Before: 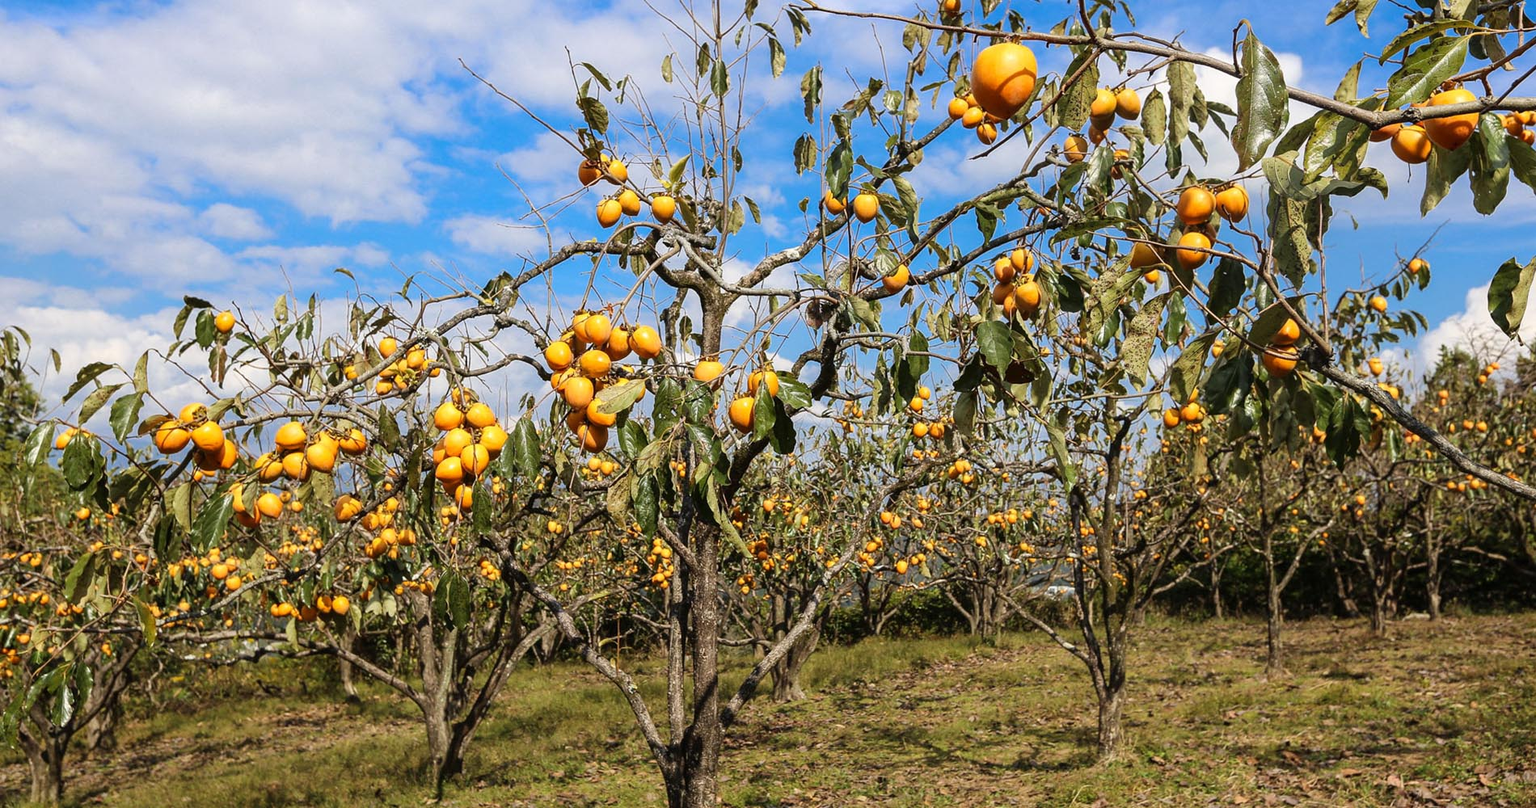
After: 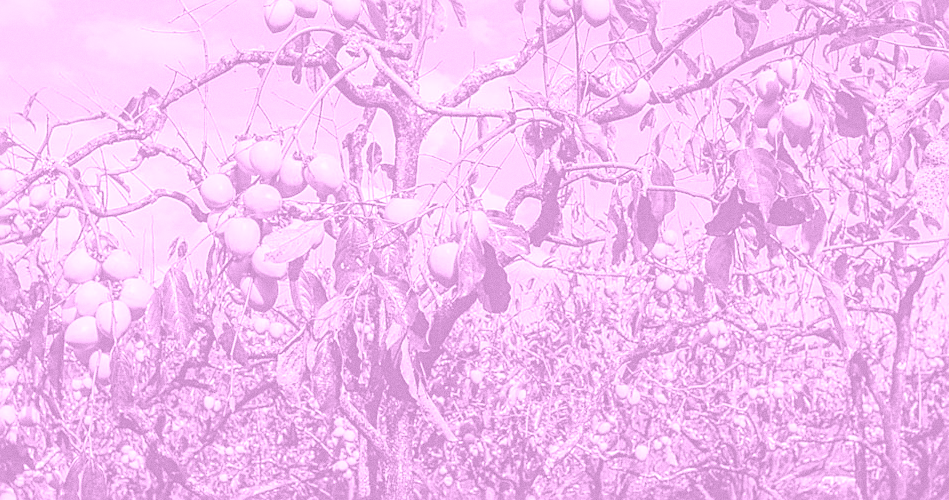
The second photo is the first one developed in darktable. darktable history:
tone equalizer: -8 EV -0.75 EV, -7 EV -0.7 EV, -6 EV -0.6 EV, -5 EV -0.4 EV, -3 EV 0.4 EV, -2 EV 0.6 EV, -1 EV 0.7 EV, +0 EV 0.75 EV, edges refinement/feathering 500, mask exposure compensation -1.57 EV, preserve details no
color correction: highlights a* 11.96, highlights b* 11.58
grain: coarseness 7.08 ISO, strength 21.67%, mid-tones bias 59.58%
crop: left 25%, top 25%, right 25%, bottom 25%
local contrast: on, module defaults
colorize: hue 331.2°, saturation 75%, source mix 30.28%, lightness 70.52%, version 1
sharpen: on, module defaults
